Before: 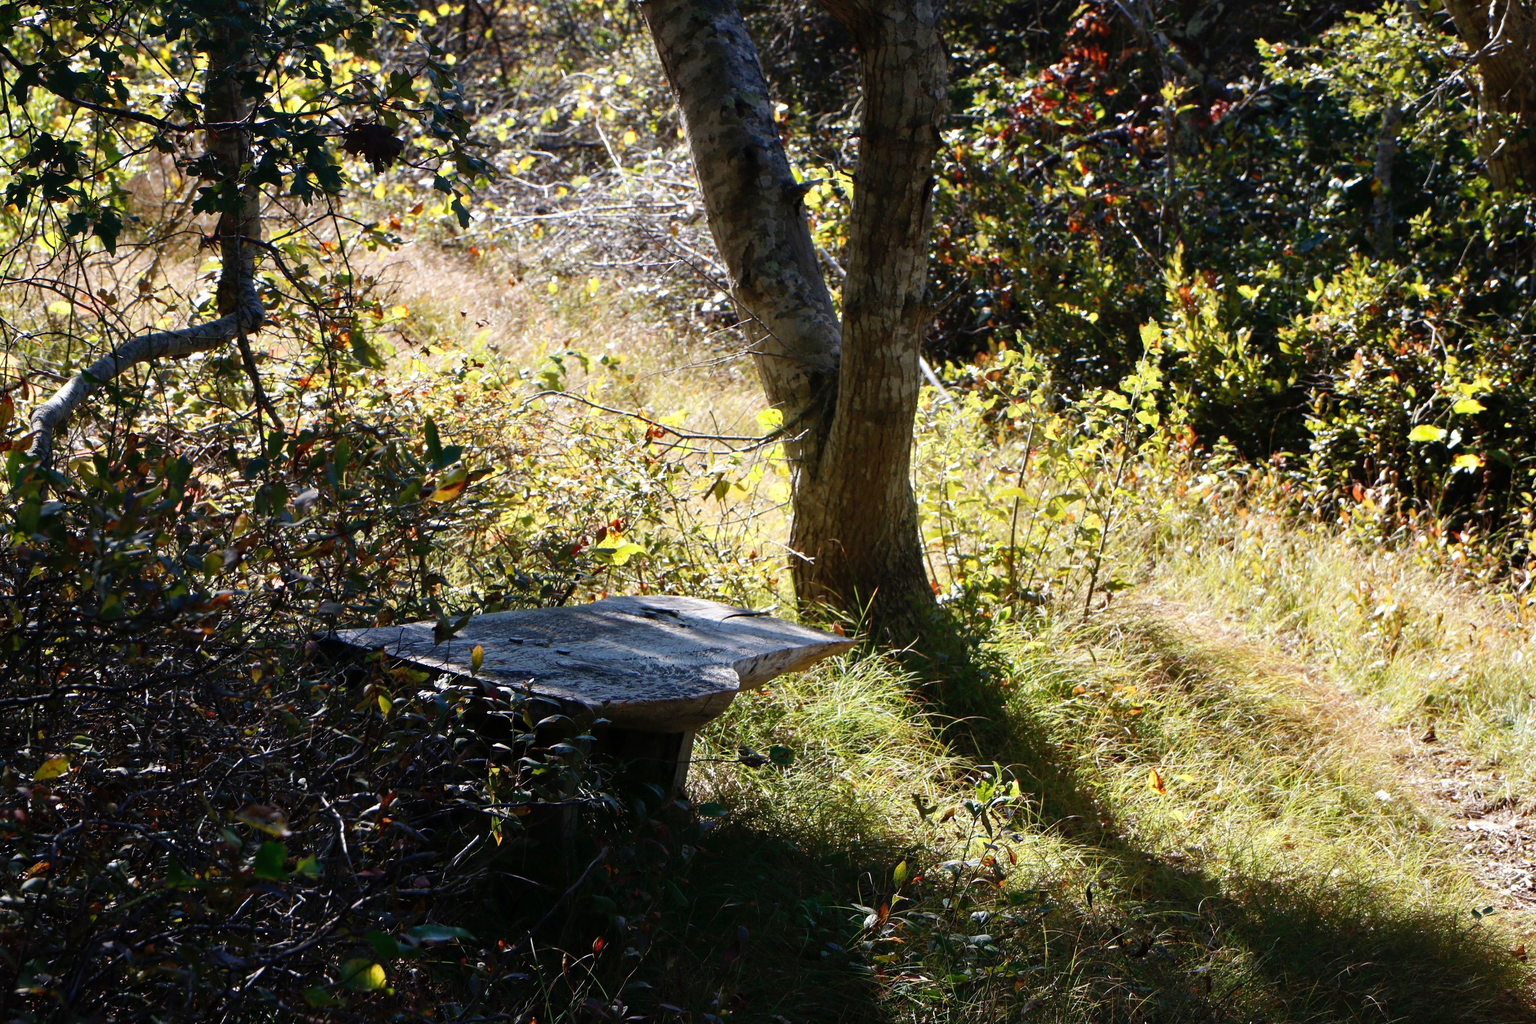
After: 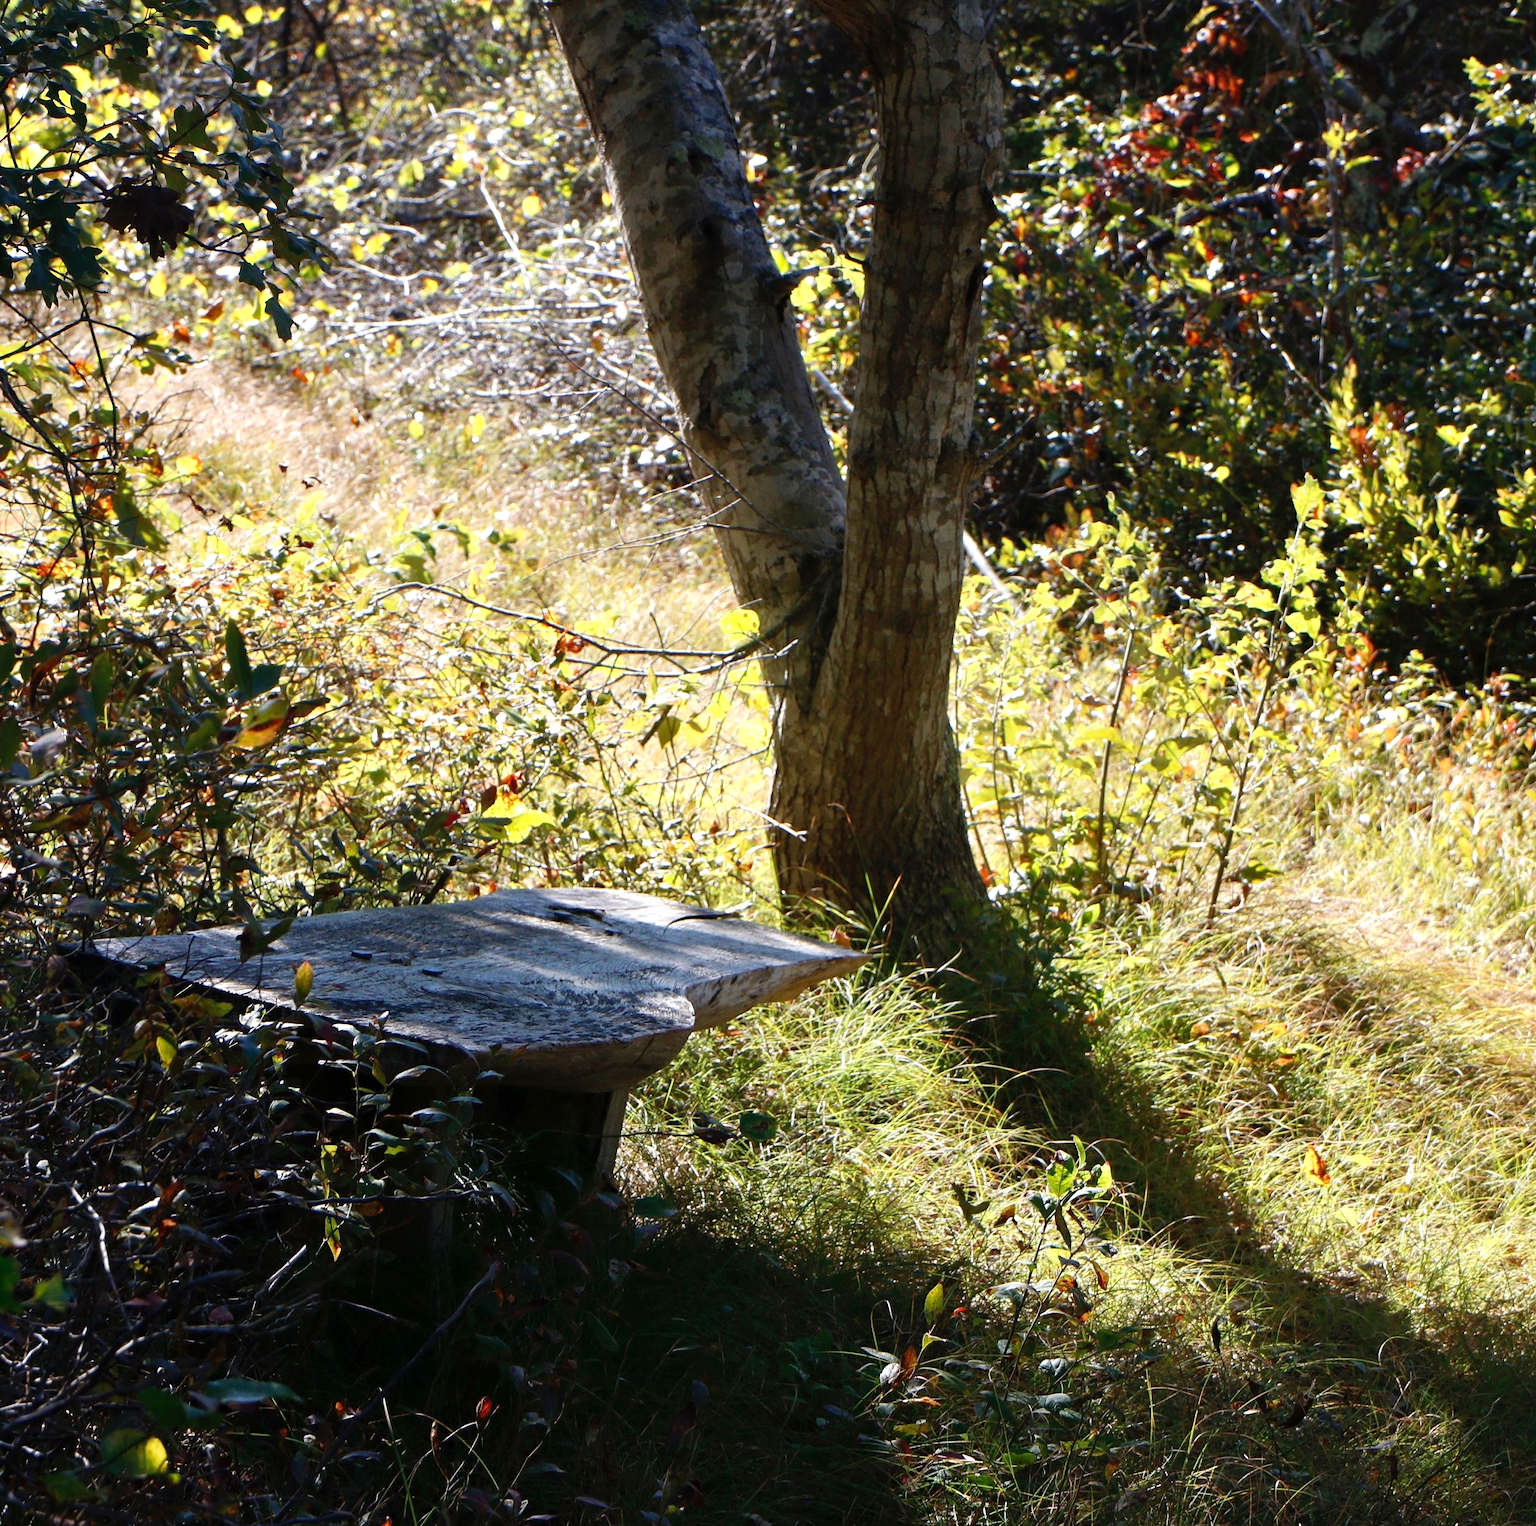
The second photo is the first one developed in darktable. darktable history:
exposure: exposure 0.223 EV, compensate highlight preservation false
crop and rotate: left 17.834%, right 15.082%
